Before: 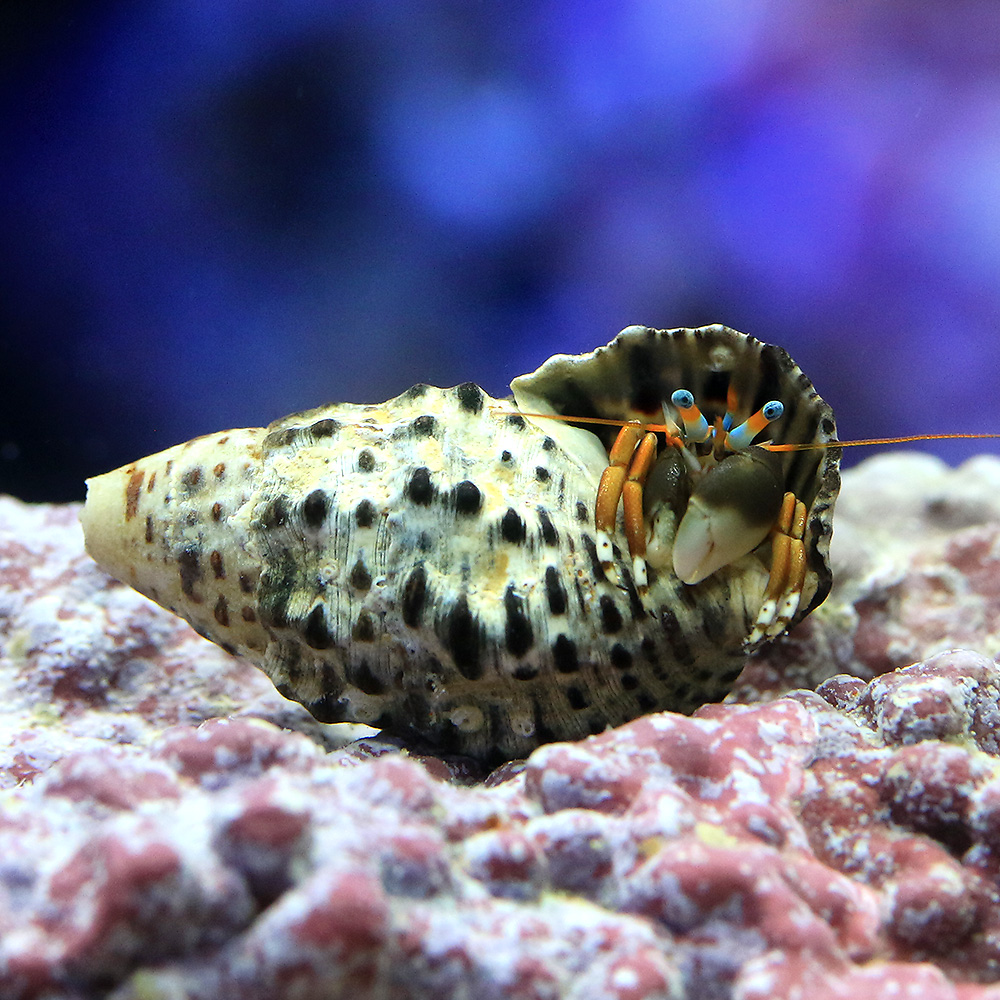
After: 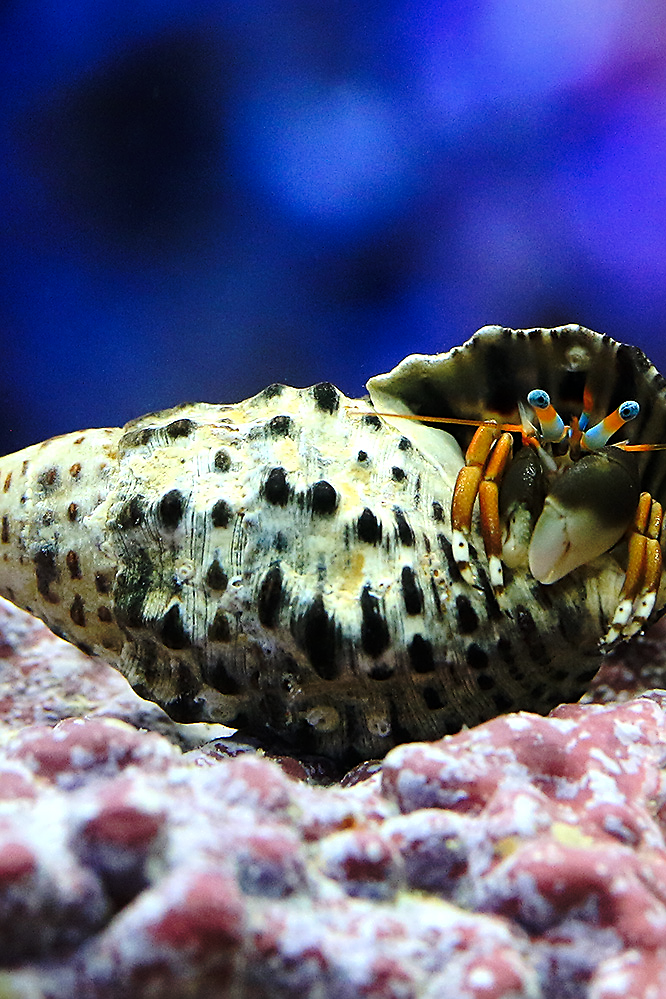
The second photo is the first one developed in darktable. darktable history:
base curve: curves: ch0 [(0, 0) (0.073, 0.04) (0.157, 0.139) (0.492, 0.492) (0.758, 0.758) (1, 1)], preserve colors none
crop and rotate: left 14.436%, right 18.898%
tone equalizer: on, module defaults
sharpen: on, module defaults
